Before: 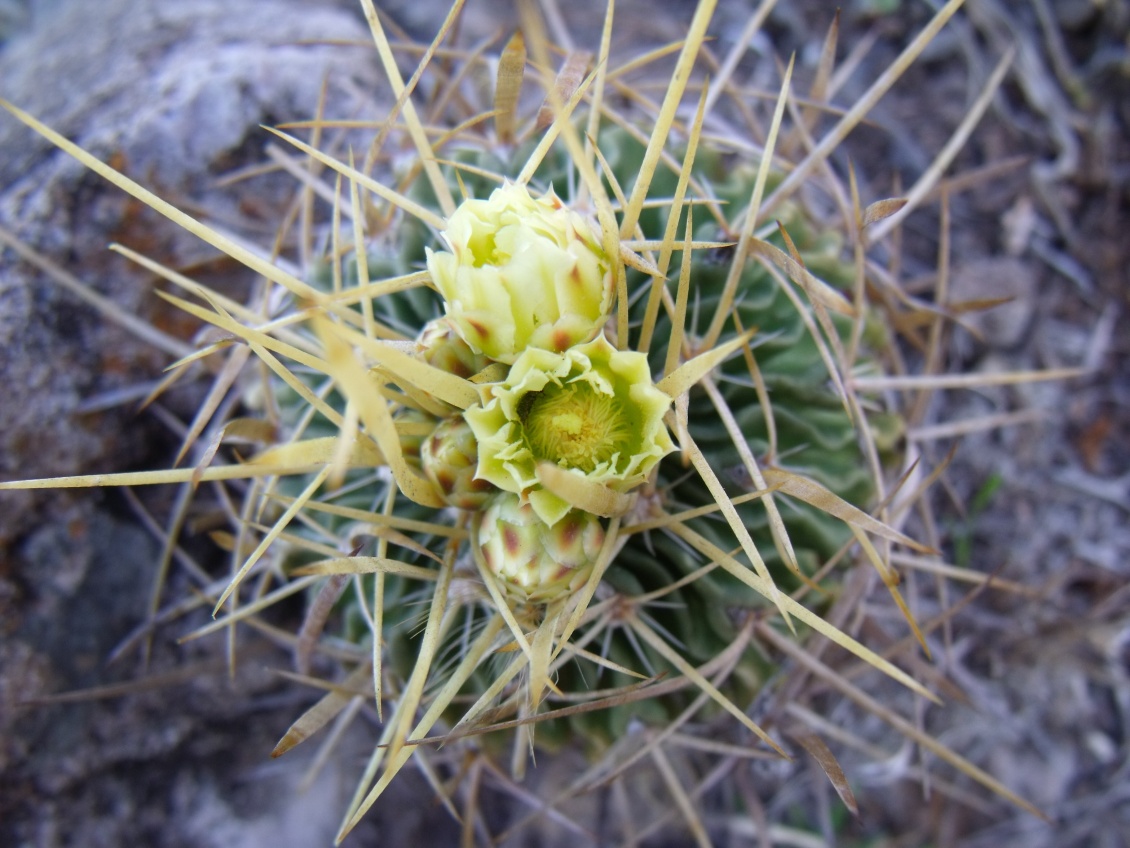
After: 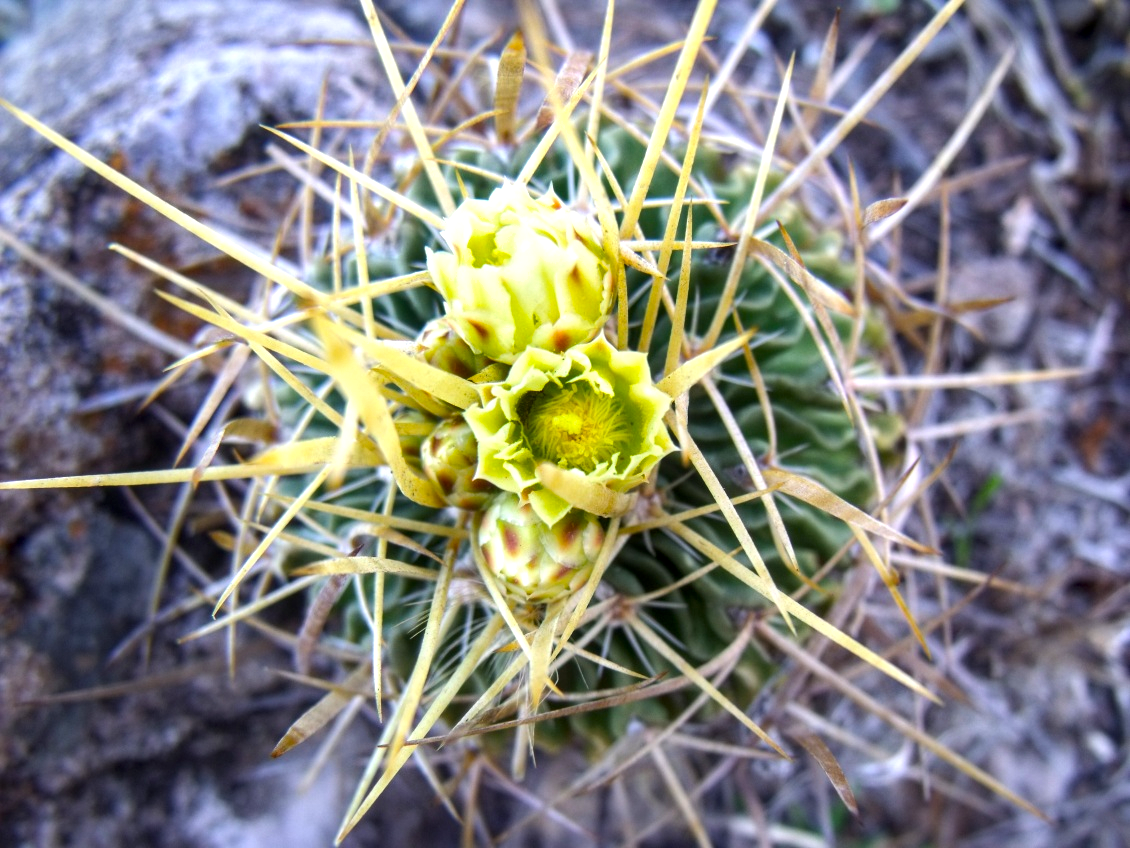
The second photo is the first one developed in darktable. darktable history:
local contrast: detail 130%
color balance rgb: perceptual saturation grading › global saturation 29.716%
shadows and highlights: shadows 12.61, white point adjustment 1.32, soften with gaussian
tone equalizer: -8 EV 0.027 EV, -7 EV -0.037 EV, -6 EV 0.014 EV, -5 EV 0.056 EV, -4 EV 0.262 EV, -3 EV 0.612 EV, -2 EV 0.578 EV, -1 EV 0.195 EV, +0 EV 0.036 EV, smoothing diameter 2.02%, edges refinement/feathering 23.7, mask exposure compensation -1.57 EV, filter diffusion 5
